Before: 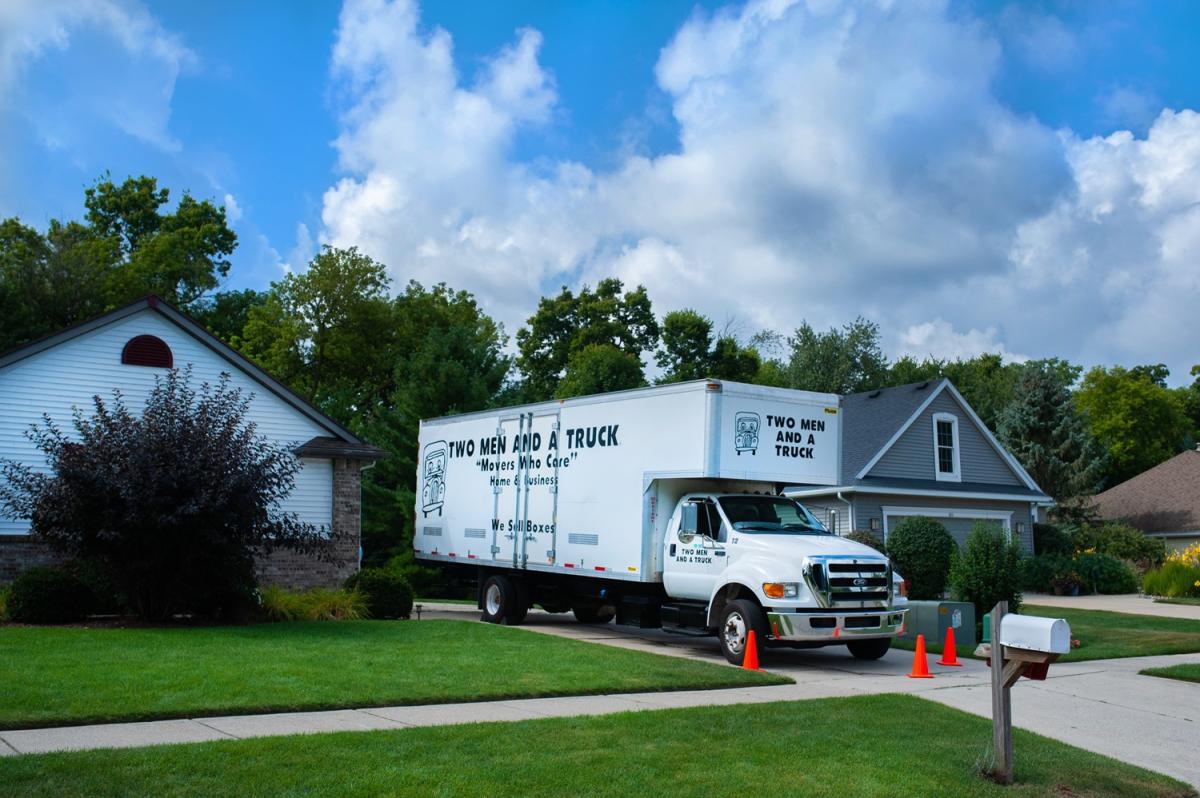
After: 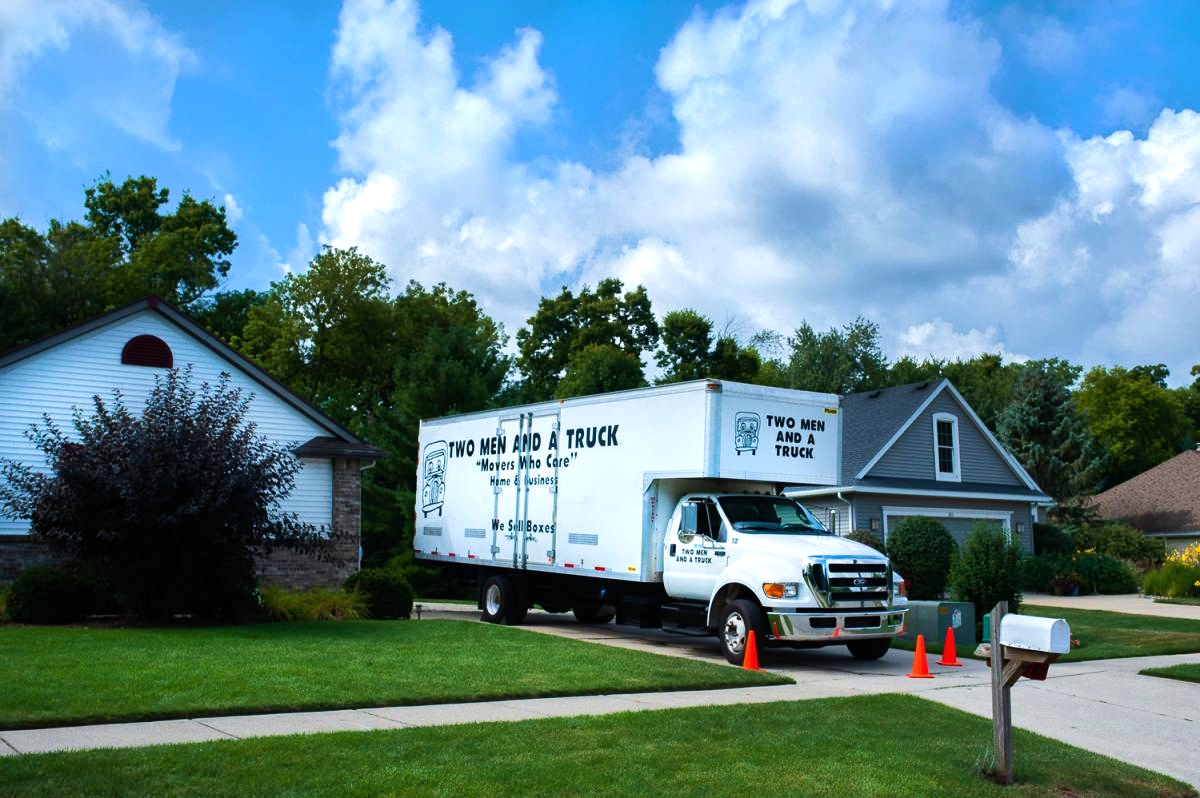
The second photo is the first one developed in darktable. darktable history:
tone equalizer: -8 EV -0.417 EV, -7 EV -0.389 EV, -6 EV -0.333 EV, -5 EV -0.222 EV, -3 EV 0.222 EV, -2 EV 0.333 EV, -1 EV 0.389 EV, +0 EV 0.417 EV, edges refinement/feathering 500, mask exposure compensation -1.57 EV, preserve details no
velvia: on, module defaults
